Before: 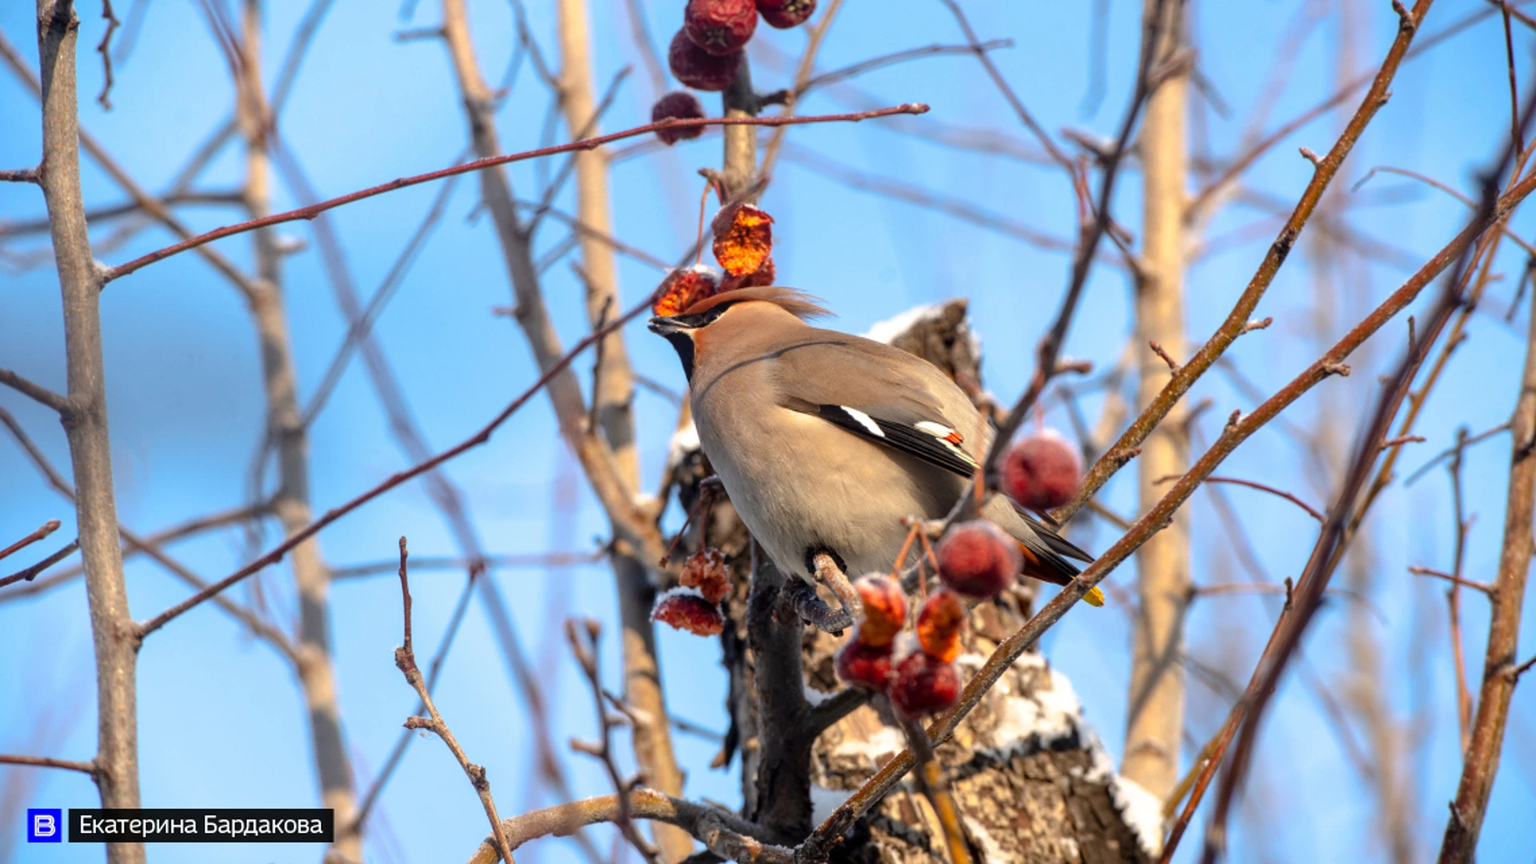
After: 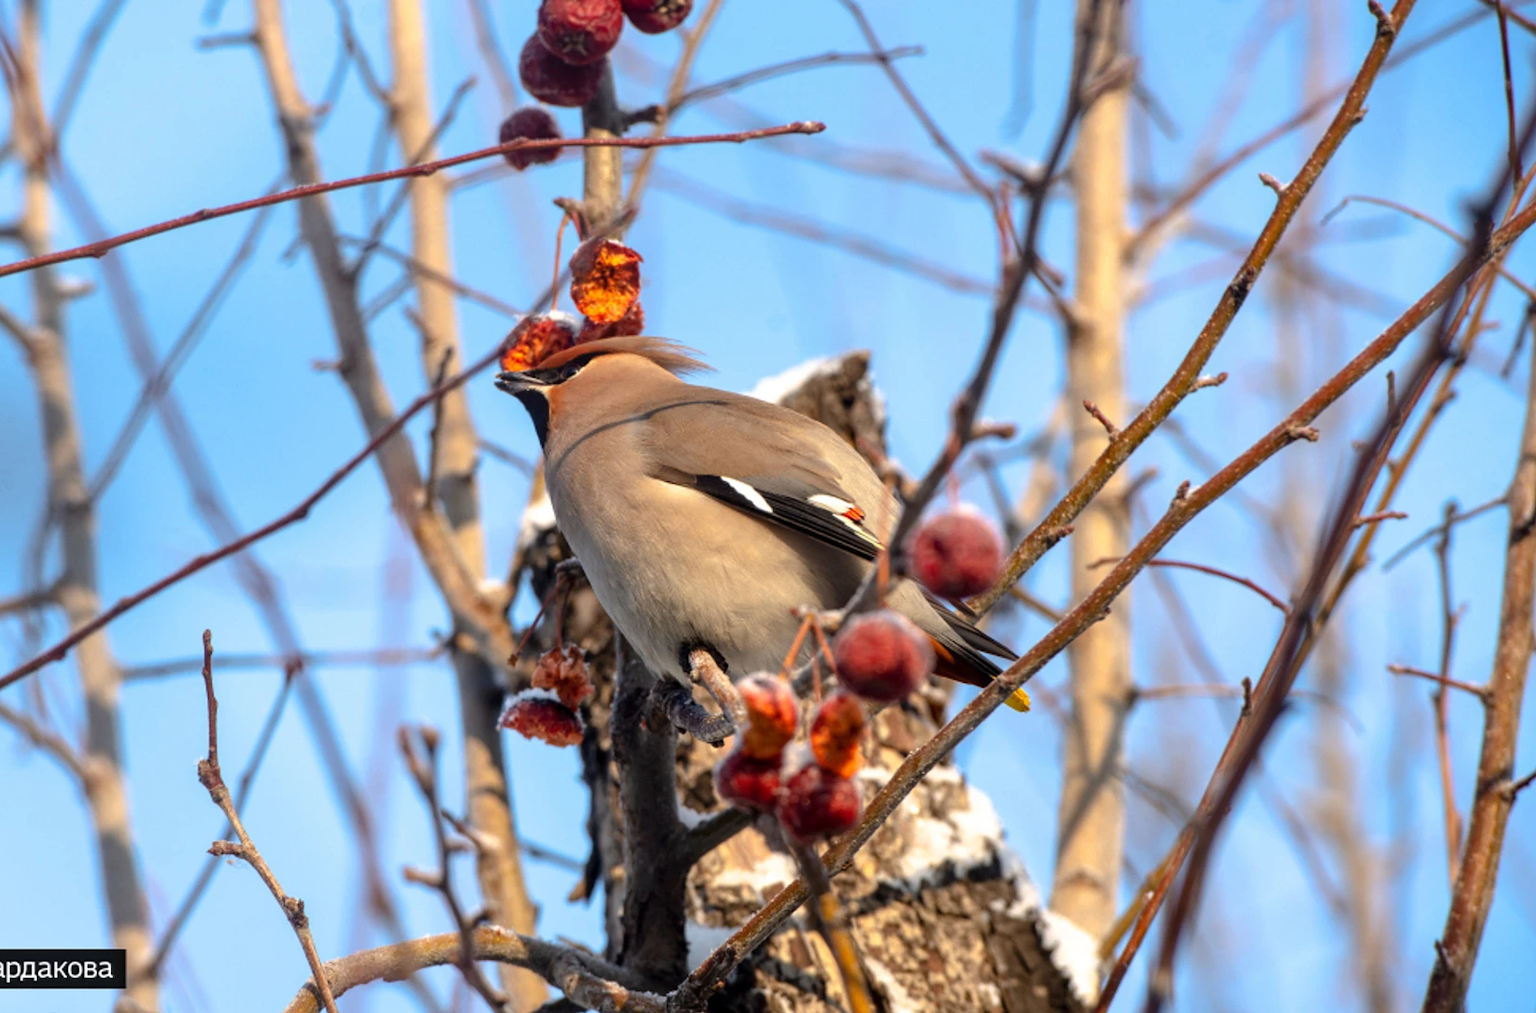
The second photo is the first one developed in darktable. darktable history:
crop and rotate: left 14.745%
